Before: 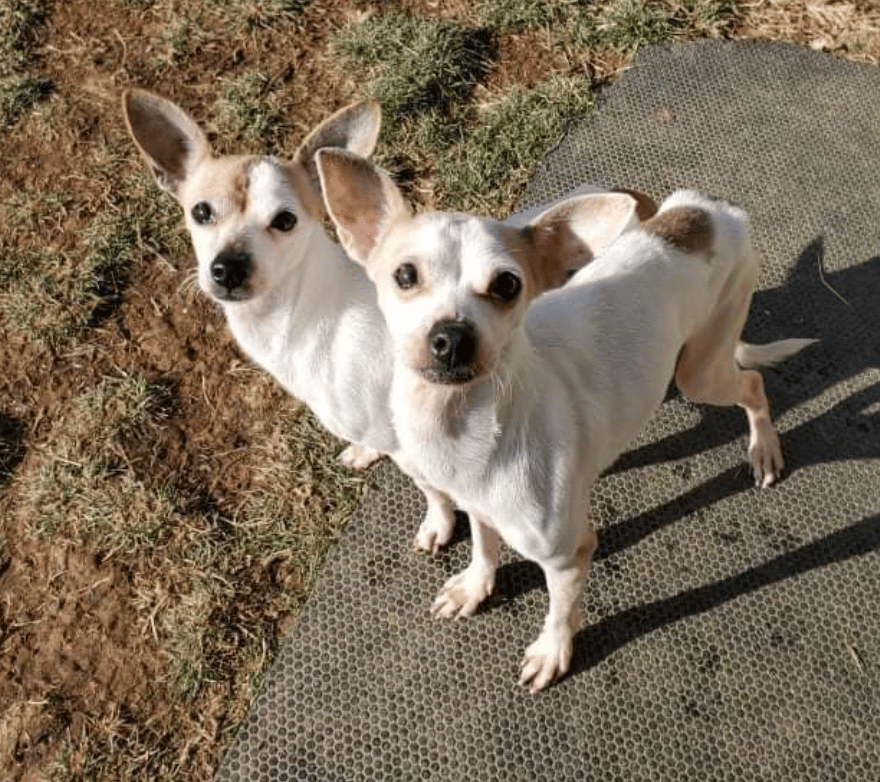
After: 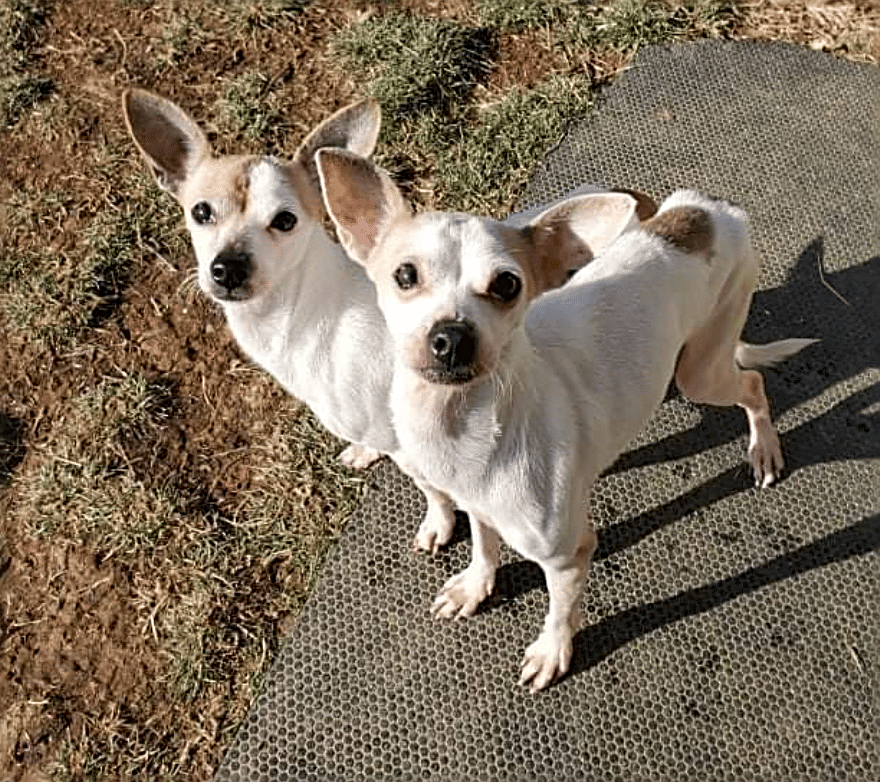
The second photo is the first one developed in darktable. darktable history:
sharpen: radius 2.626, amount 0.7
